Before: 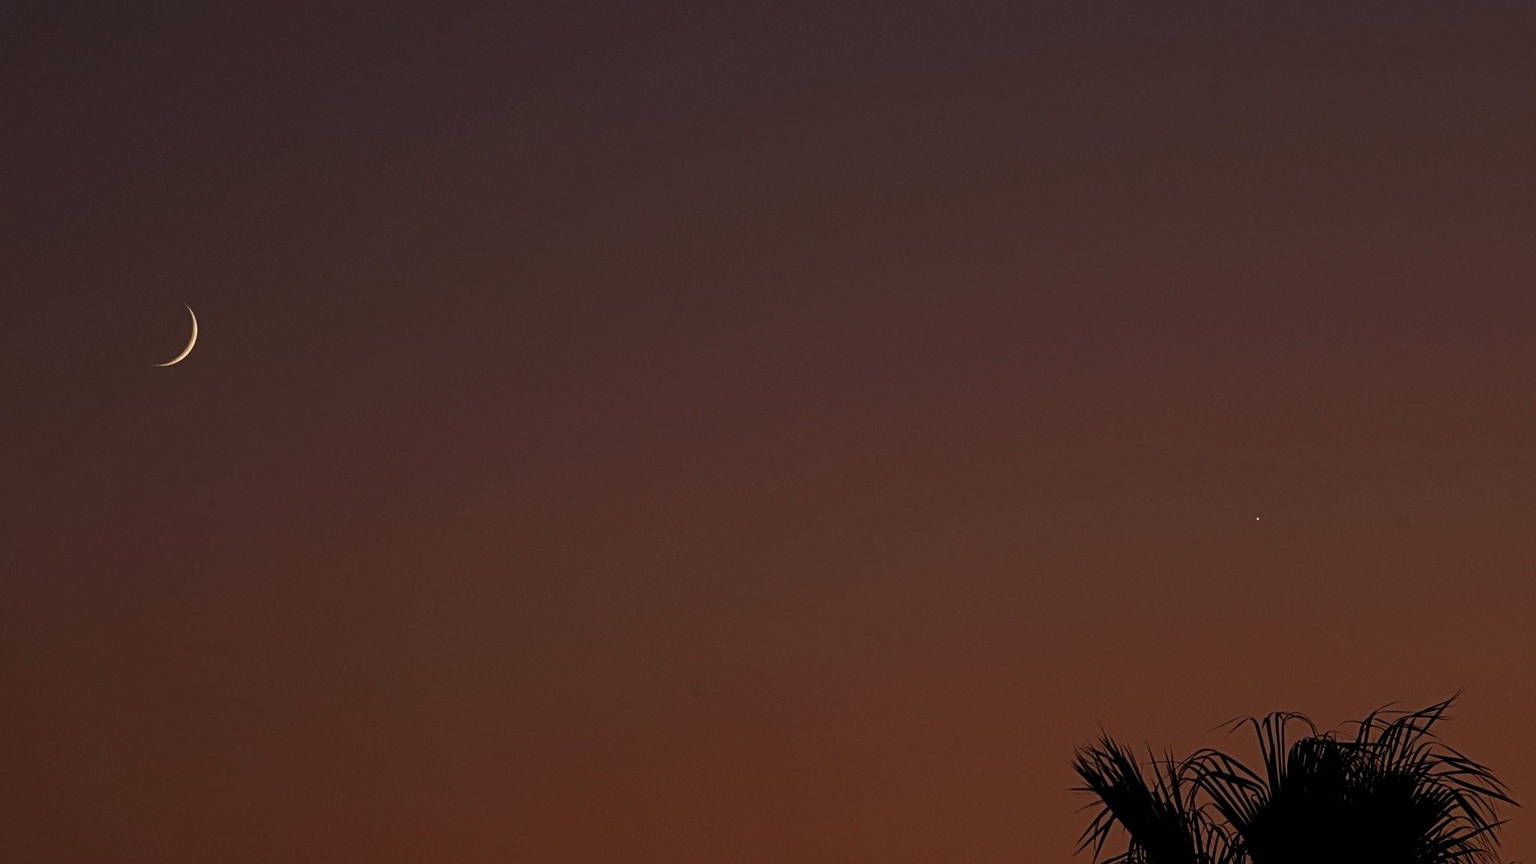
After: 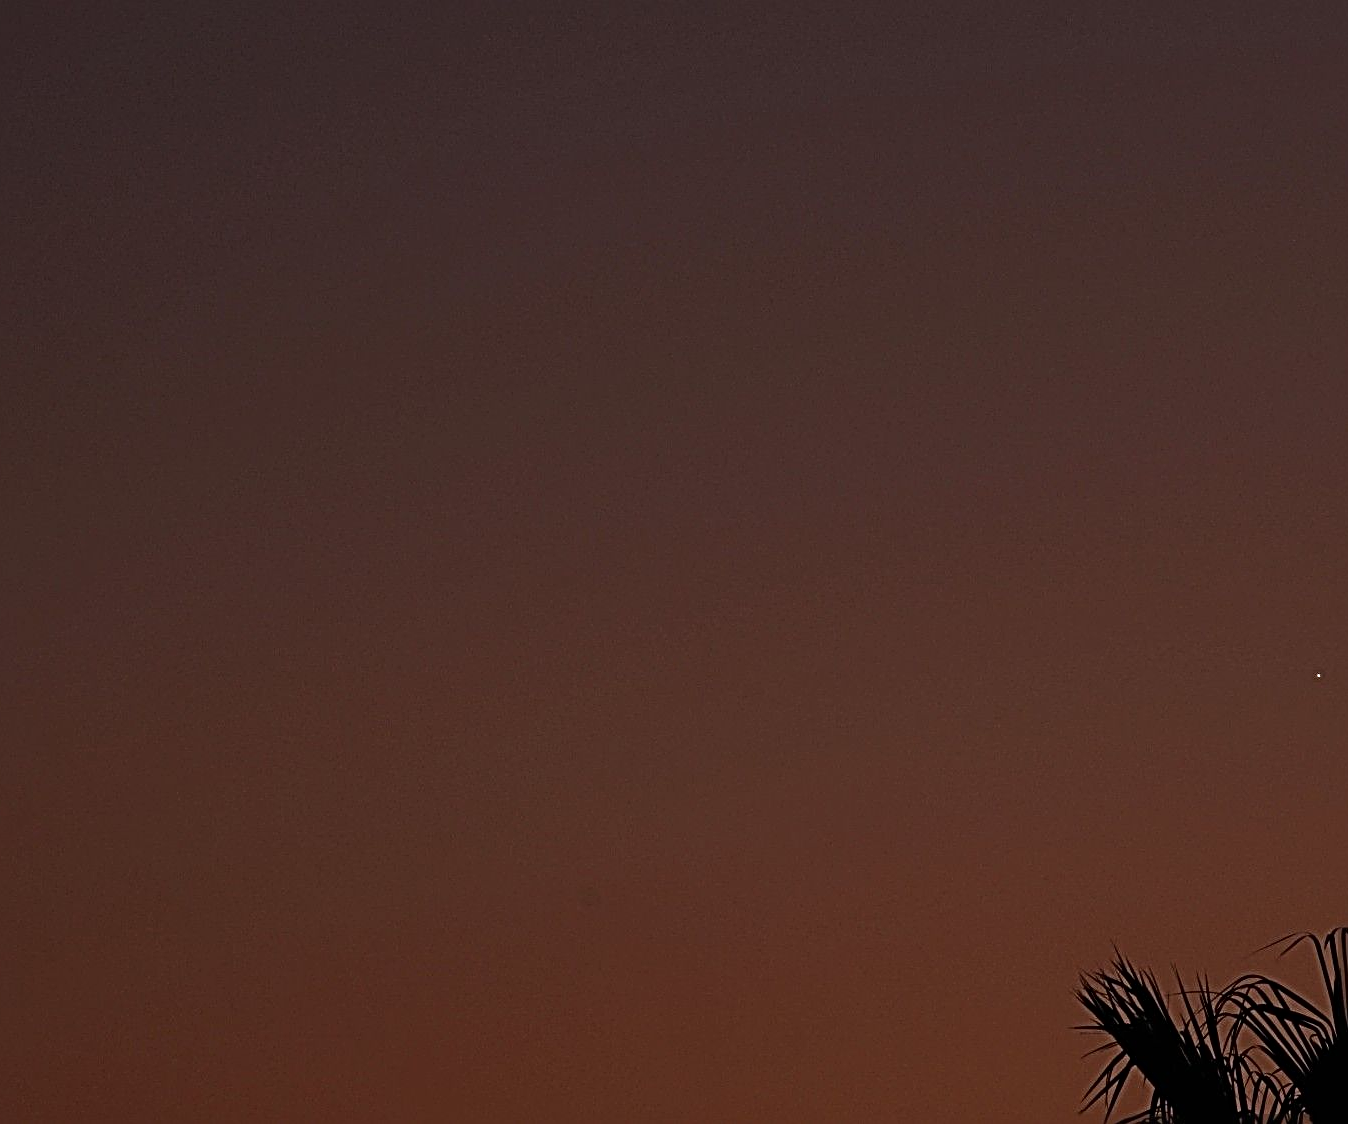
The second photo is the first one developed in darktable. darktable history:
crop and rotate: left 15.996%, right 16.555%
sharpen: radius 3.733, amount 0.919
